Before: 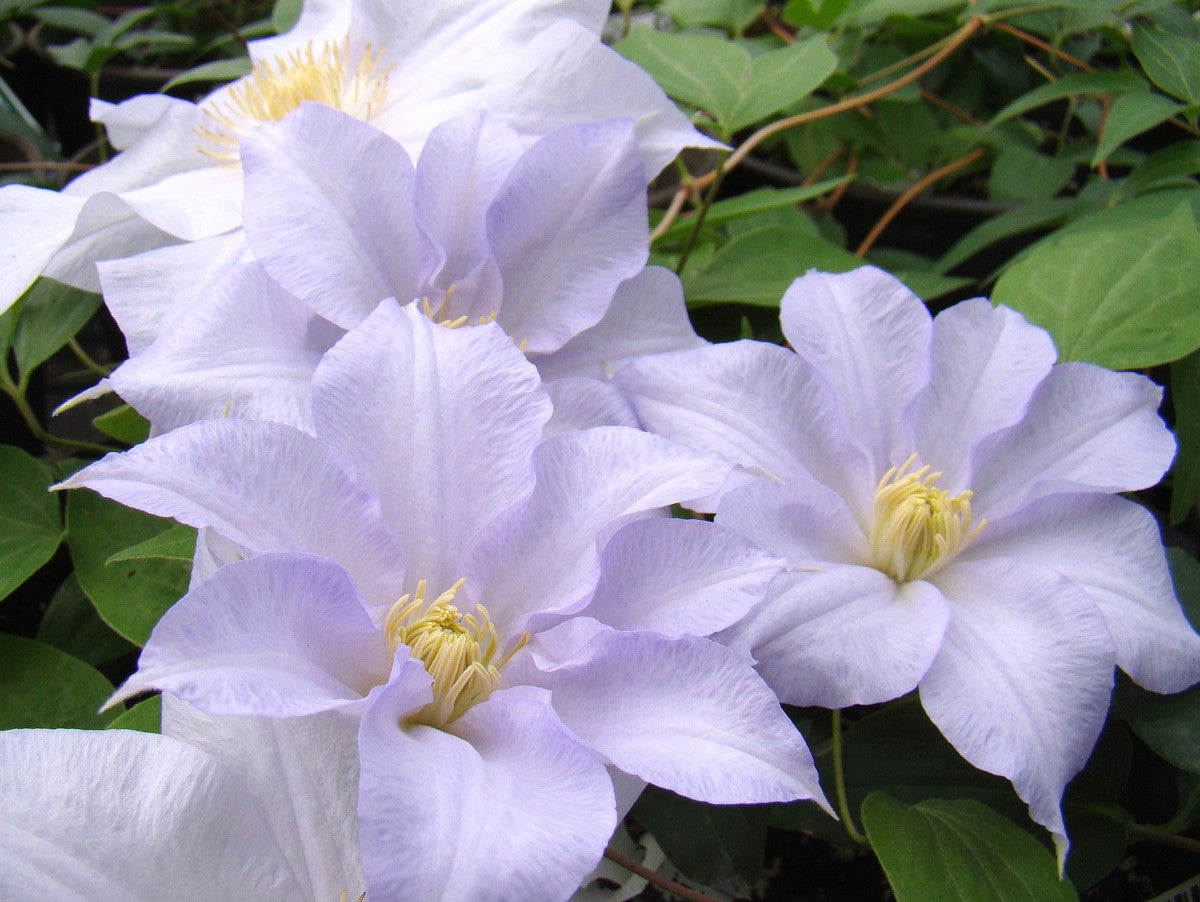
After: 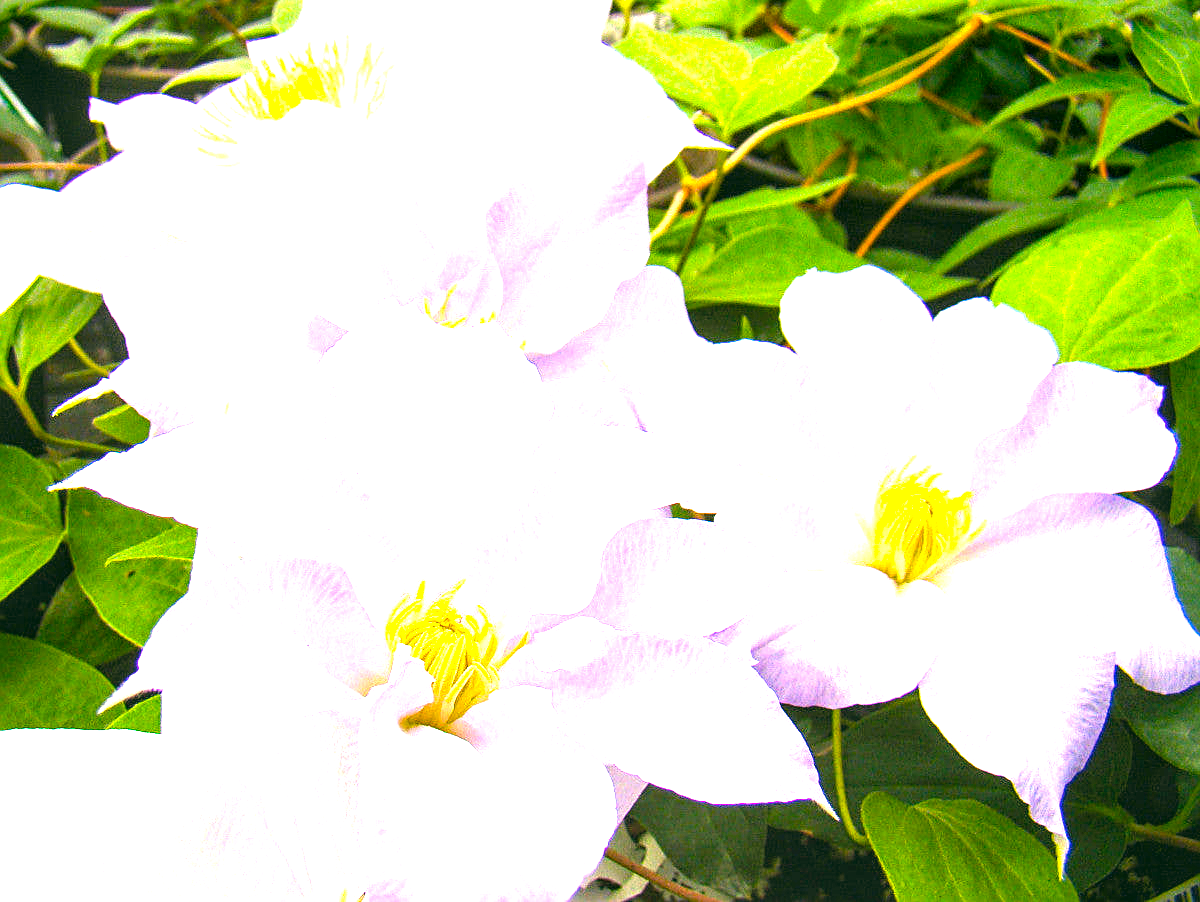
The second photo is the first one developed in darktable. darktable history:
sharpen: on, module defaults
color balance rgb: power › luminance -3.991%, power › chroma 0.555%, power › hue 40.01°, linear chroma grading › global chroma 14.4%, perceptual saturation grading › global saturation 25.879%, global vibrance 39.181%
exposure: black level correction 0.001, exposure 1.869 EV, compensate exposure bias true, compensate highlight preservation false
local contrast: on, module defaults
color correction: highlights a* 5.01, highlights b* 24.29, shadows a* -15.85, shadows b* 3.78
